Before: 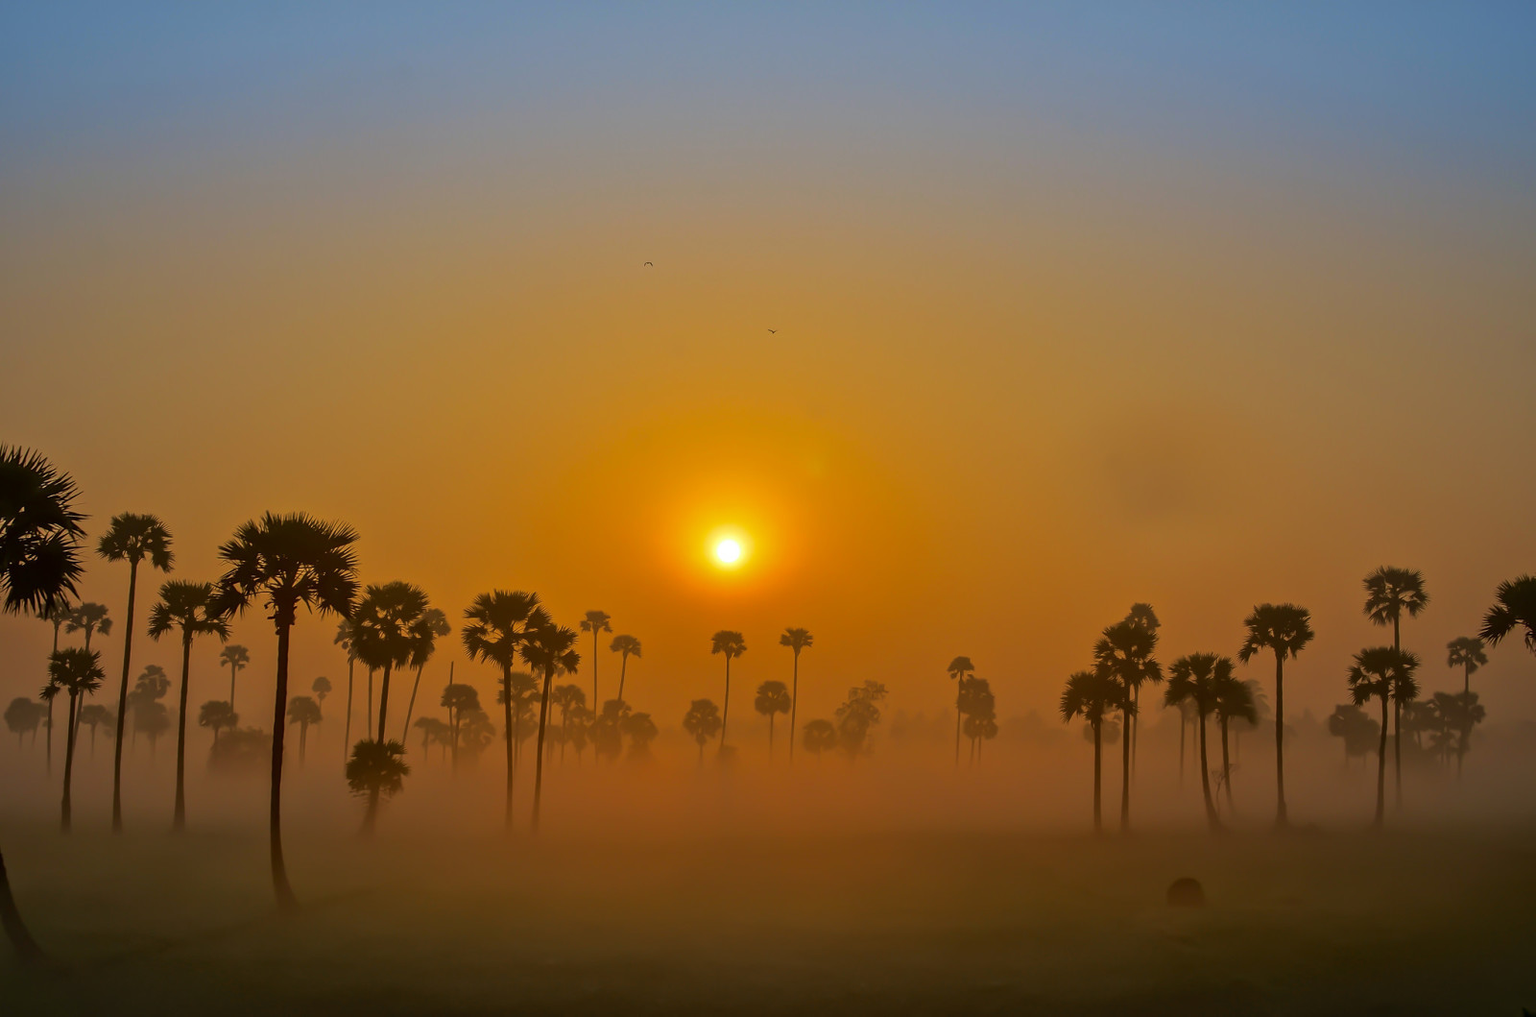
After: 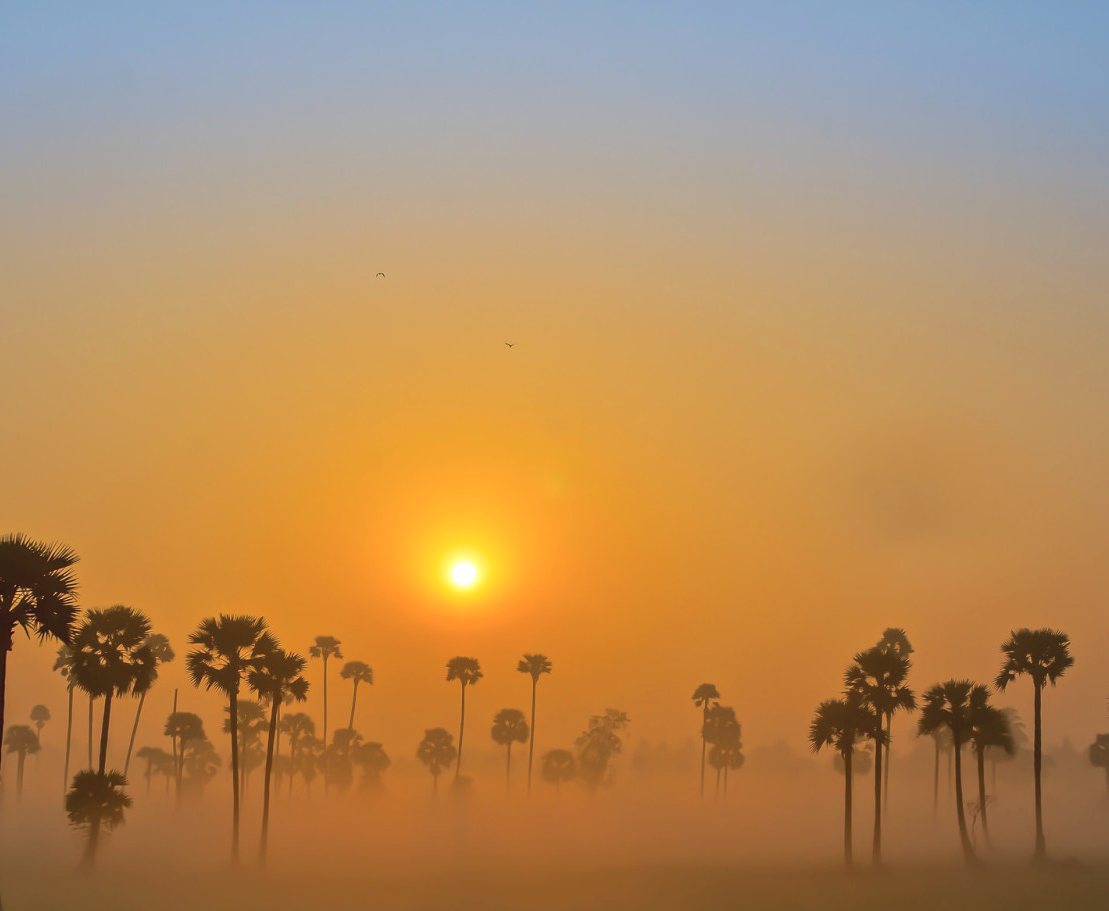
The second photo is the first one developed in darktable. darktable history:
crop: left 18.479%, right 12.2%, bottom 13.971%
contrast brightness saturation: contrast 0.14, brightness 0.21
